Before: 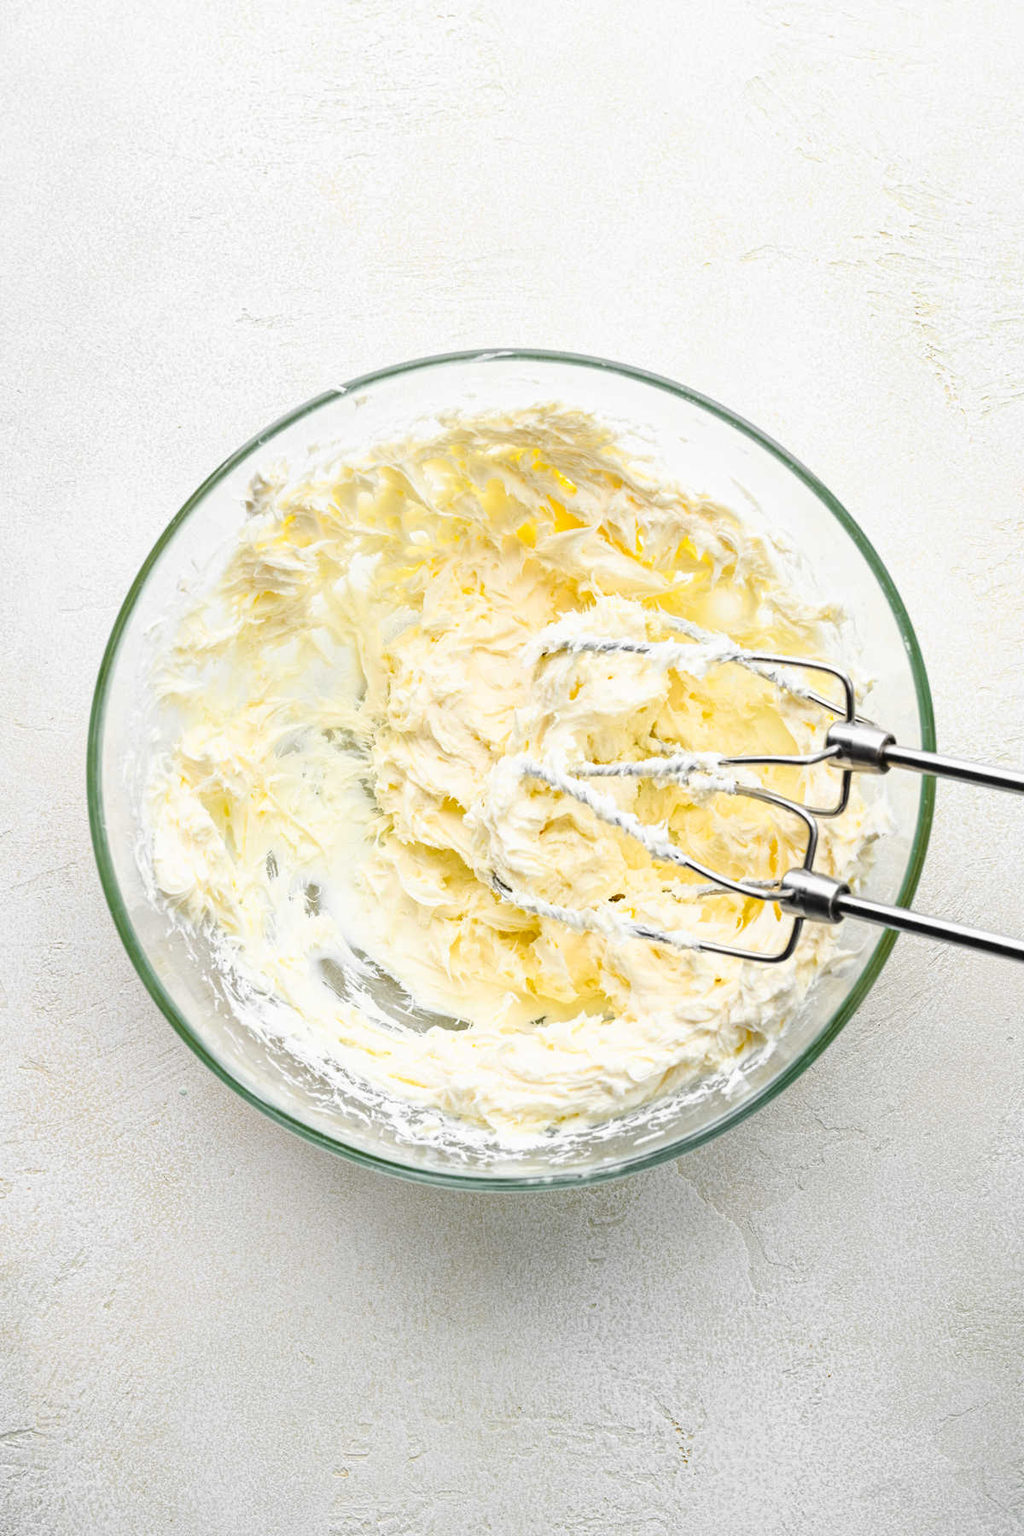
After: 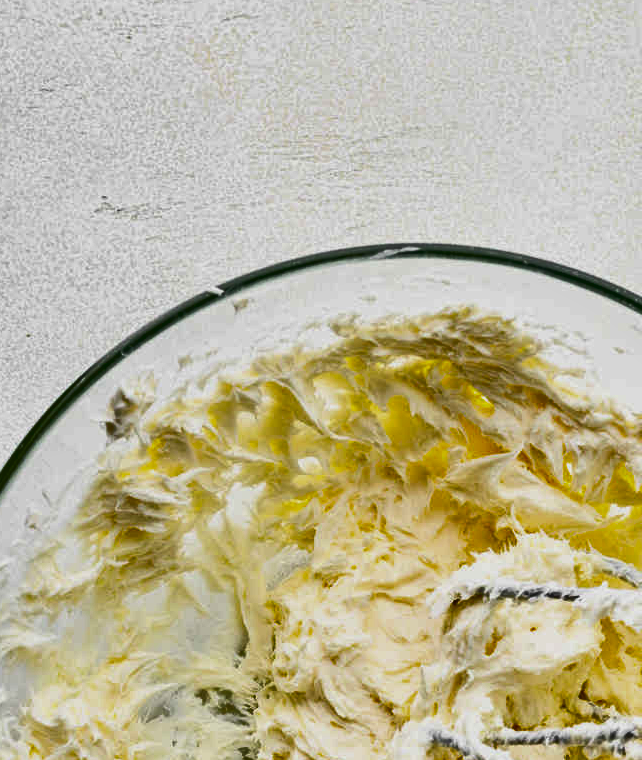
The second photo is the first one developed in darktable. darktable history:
shadows and highlights: white point adjustment -3.55, highlights -63.68, soften with gaussian
crop: left 15.245%, top 9.199%, right 31.204%, bottom 48.571%
